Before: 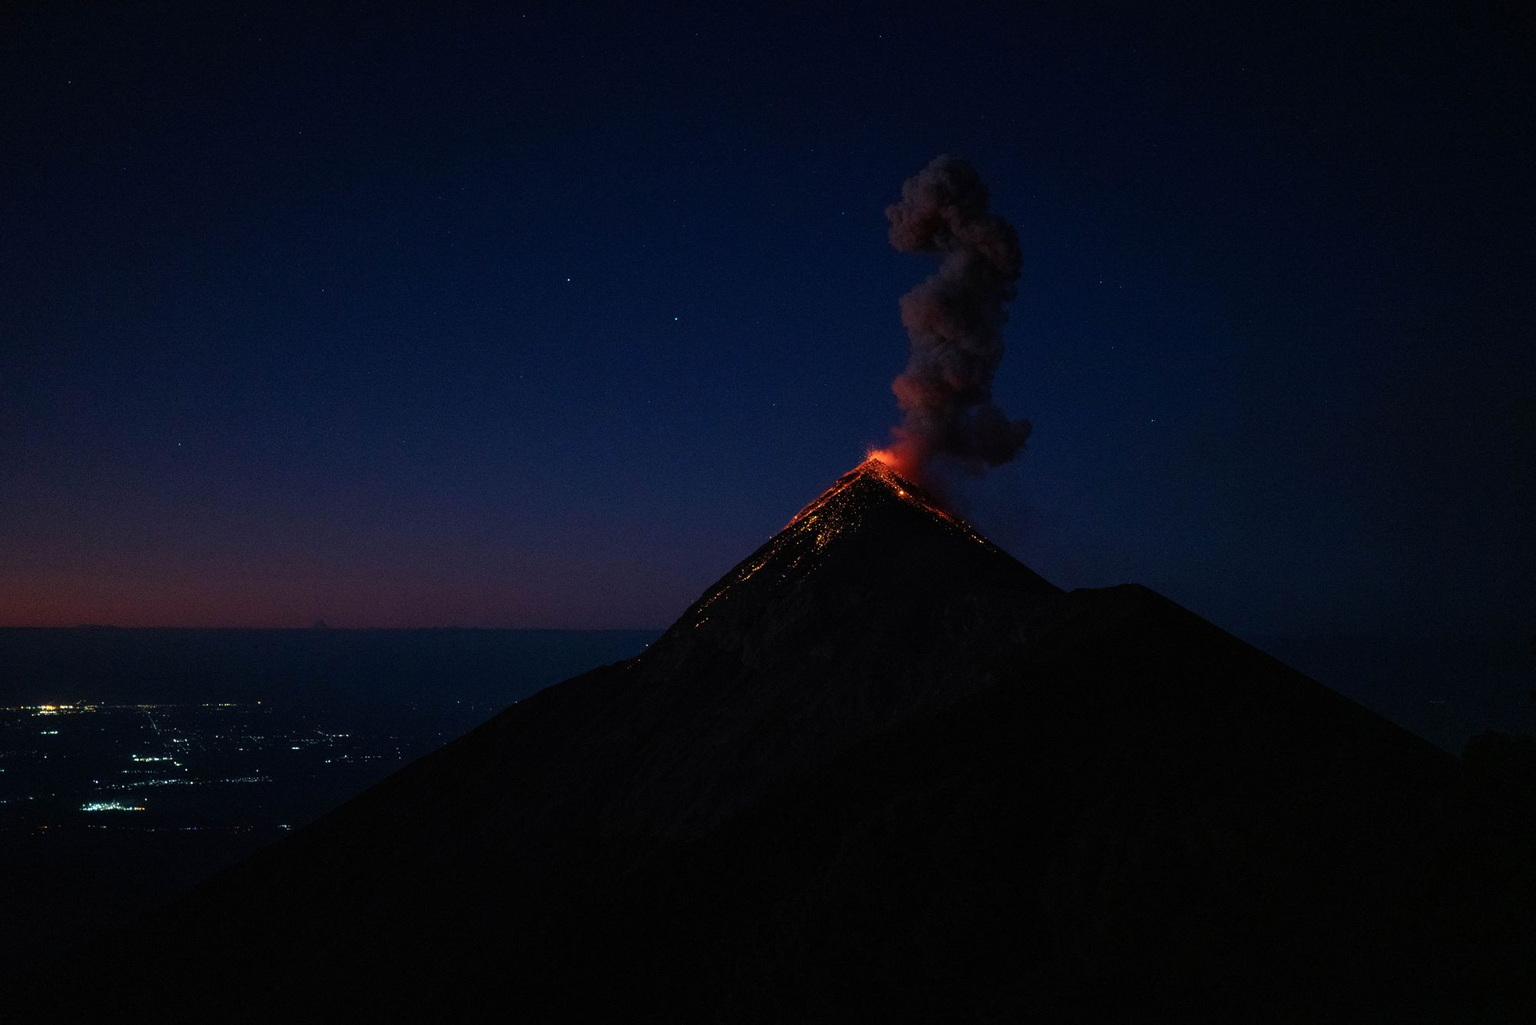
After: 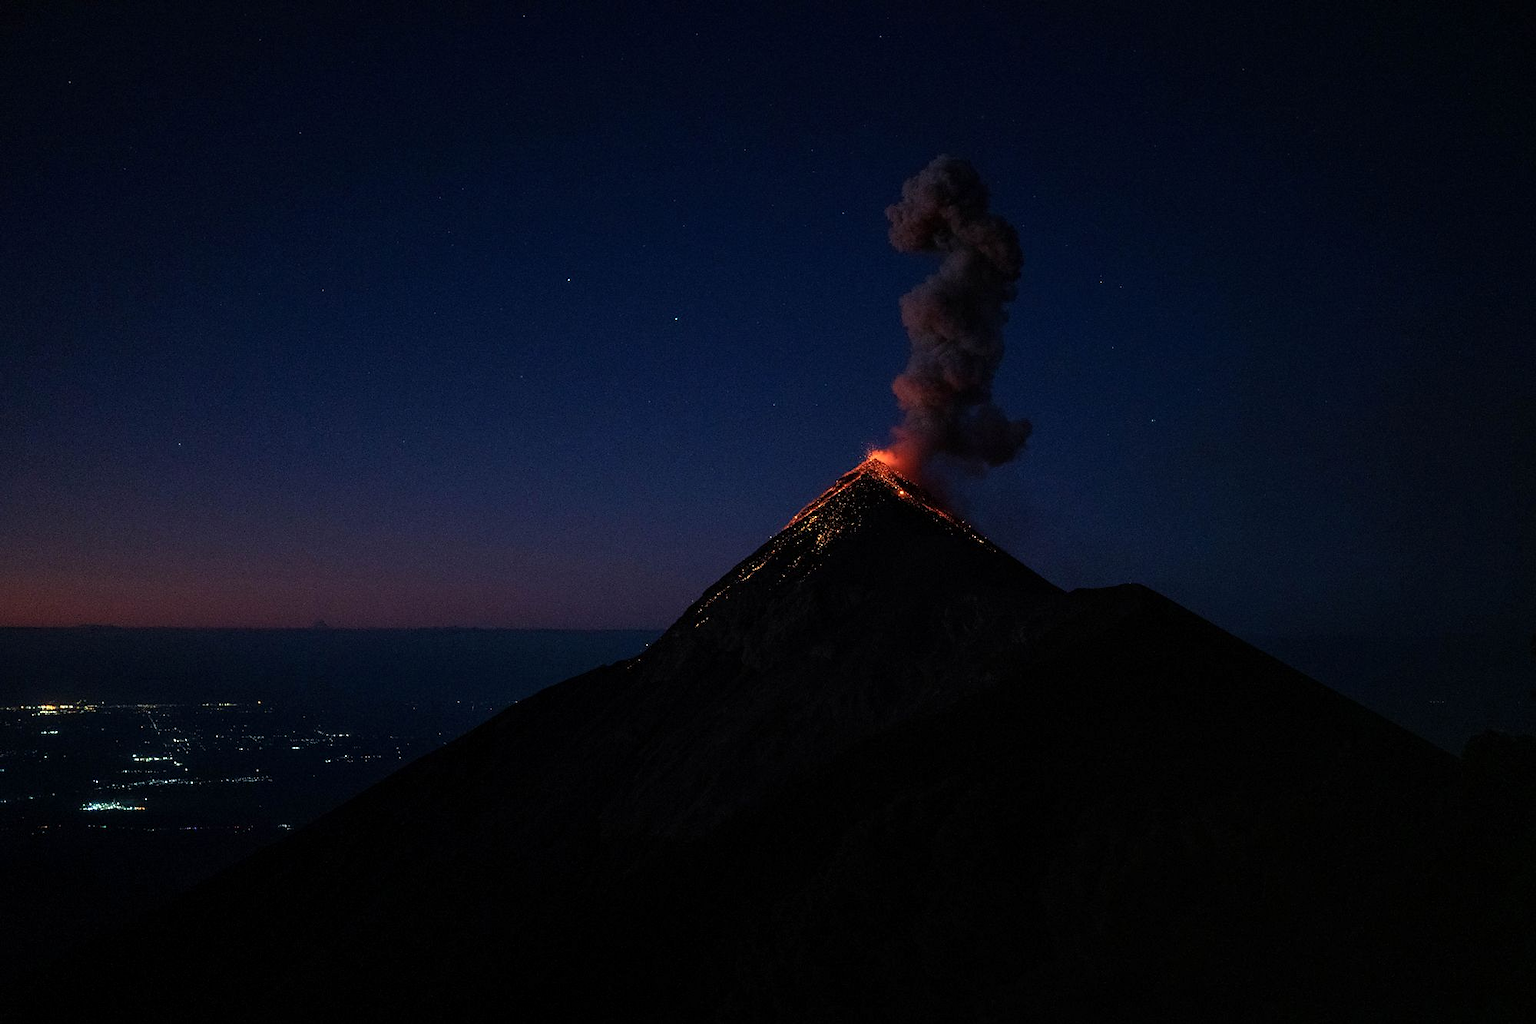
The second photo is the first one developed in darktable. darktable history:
local contrast: on, module defaults
sharpen: radius 1.845, amount 0.401, threshold 1.4
